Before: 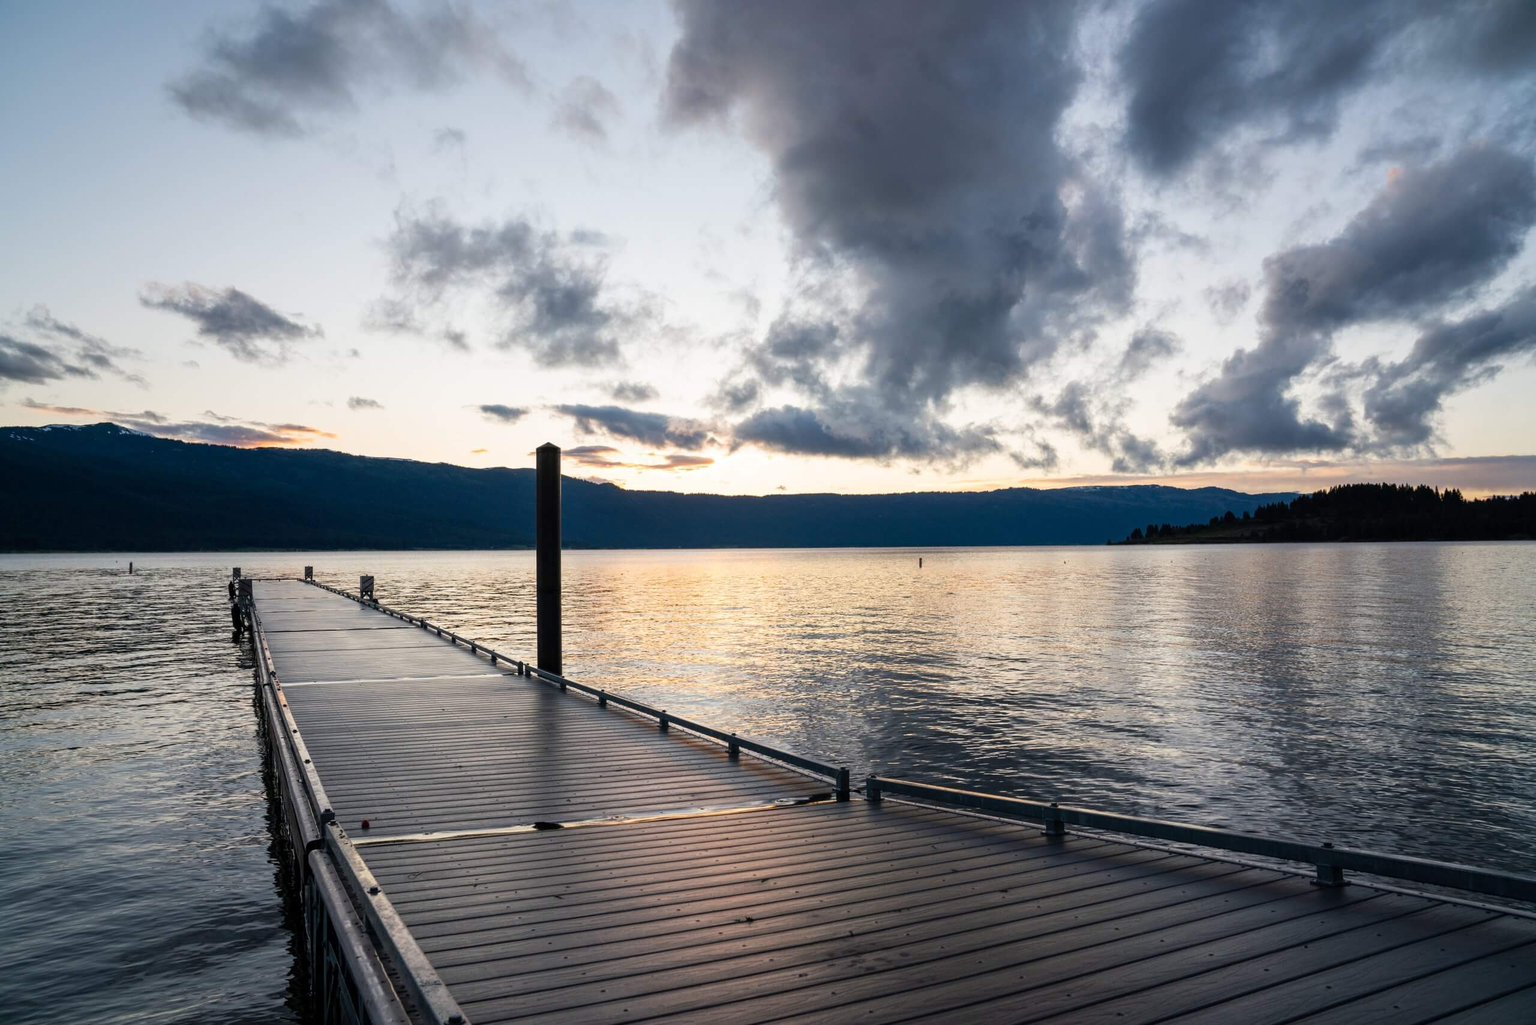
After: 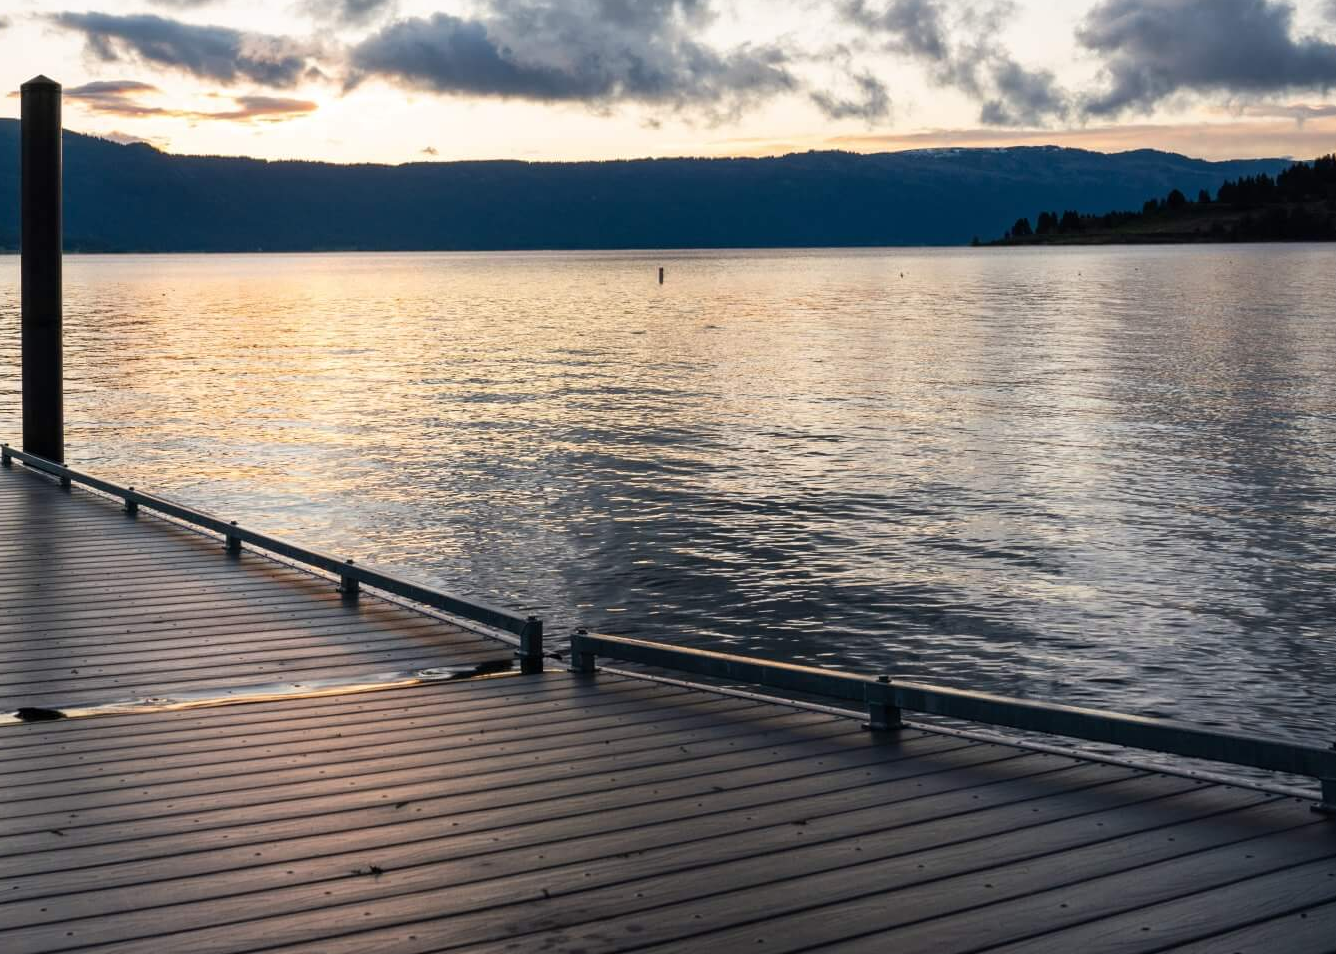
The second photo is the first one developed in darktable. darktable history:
crop: left 34.132%, top 38.763%, right 13.666%, bottom 5.358%
